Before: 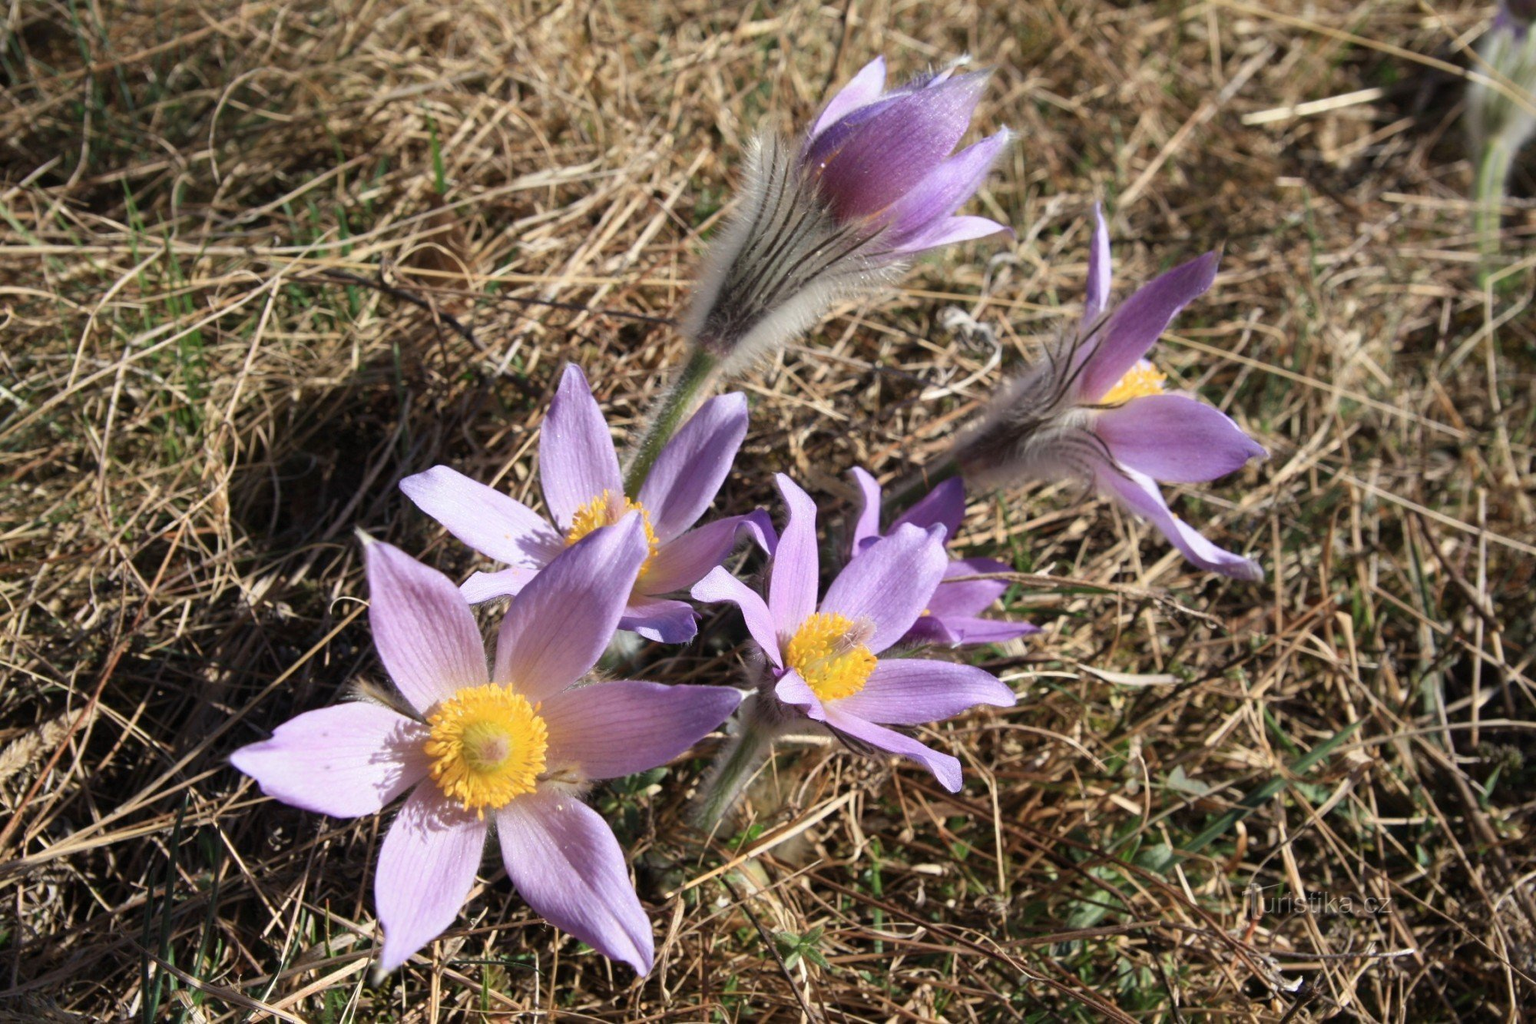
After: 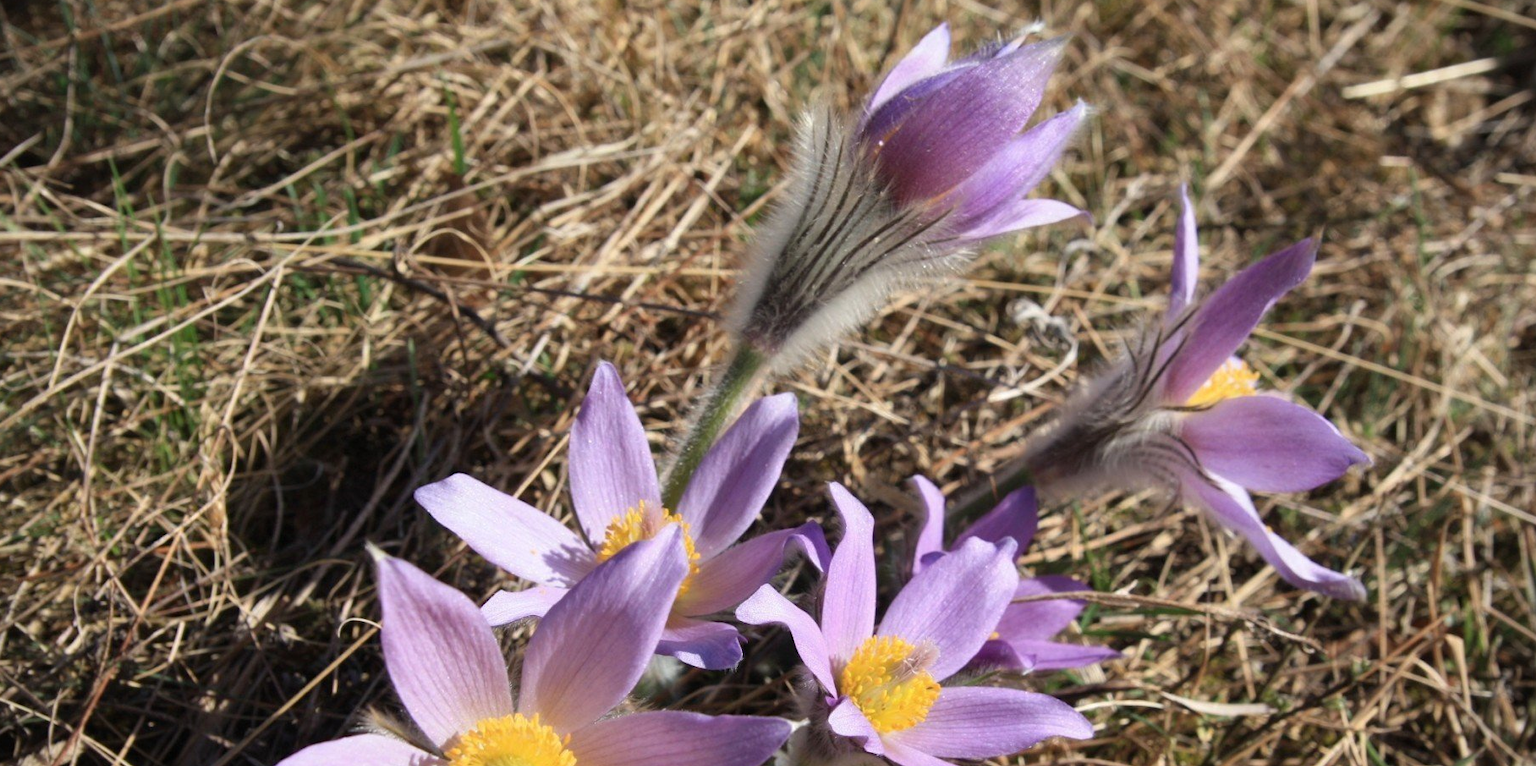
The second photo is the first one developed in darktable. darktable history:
crop: left 1.536%, top 3.452%, right 7.654%, bottom 28.506%
vignetting: fall-off start 97.22%, brightness -0.476, width/height ratio 1.182, unbound false
